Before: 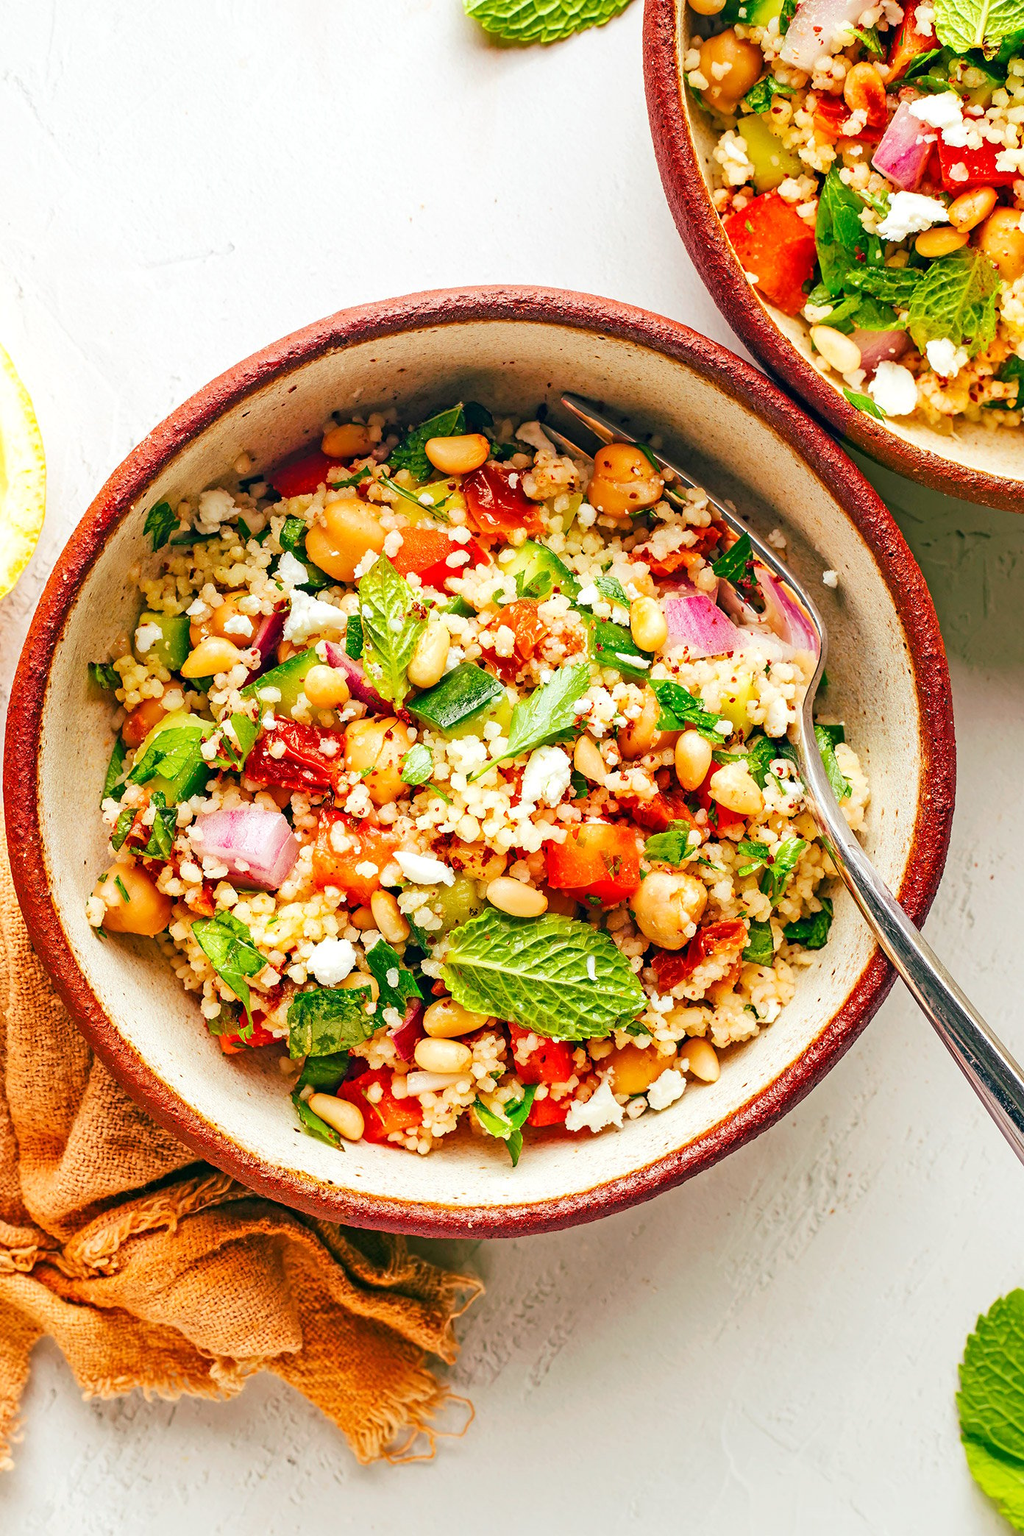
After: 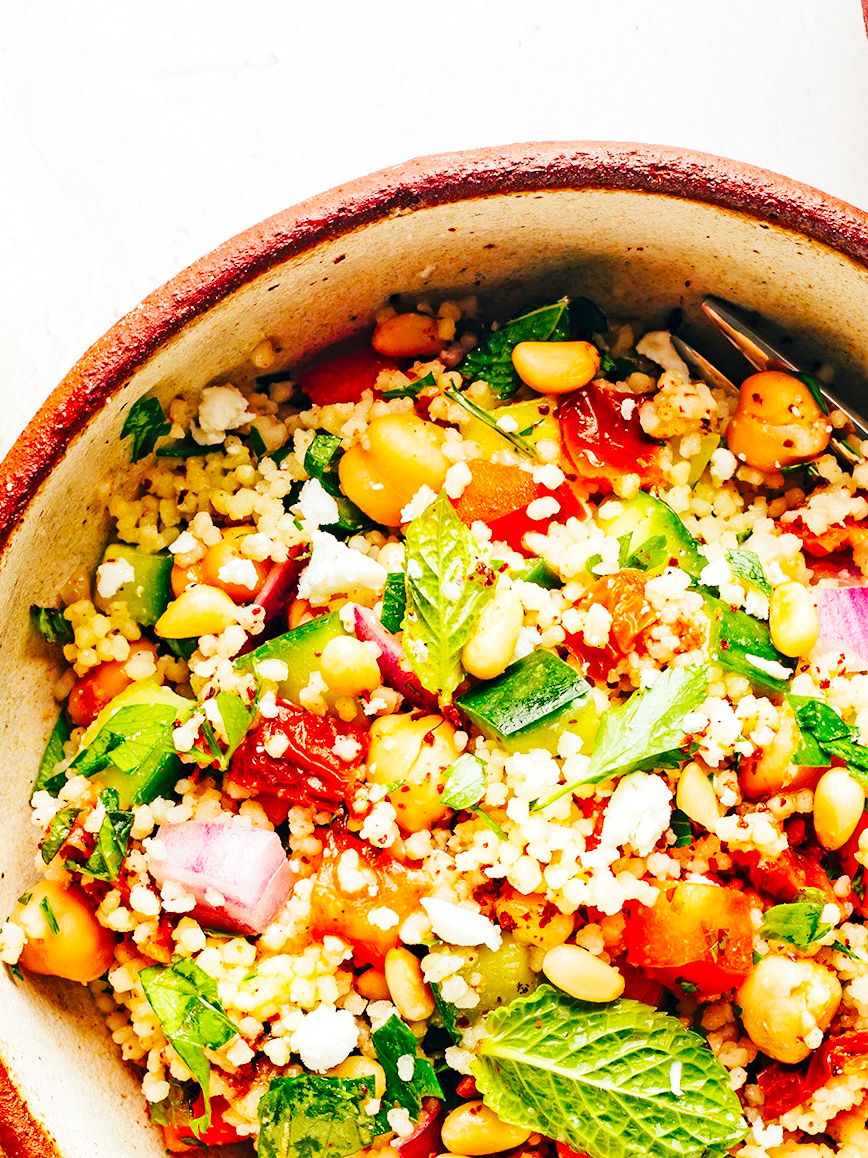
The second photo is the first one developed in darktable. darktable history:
crop and rotate: angle -4.99°, left 2.122%, top 6.945%, right 27.566%, bottom 30.519%
base curve: curves: ch0 [(0, 0) (0.036, 0.025) (0.121, 0.166) (0.206, 0.329) (0.605, 0.79) (1, 1)], preserve colors none
